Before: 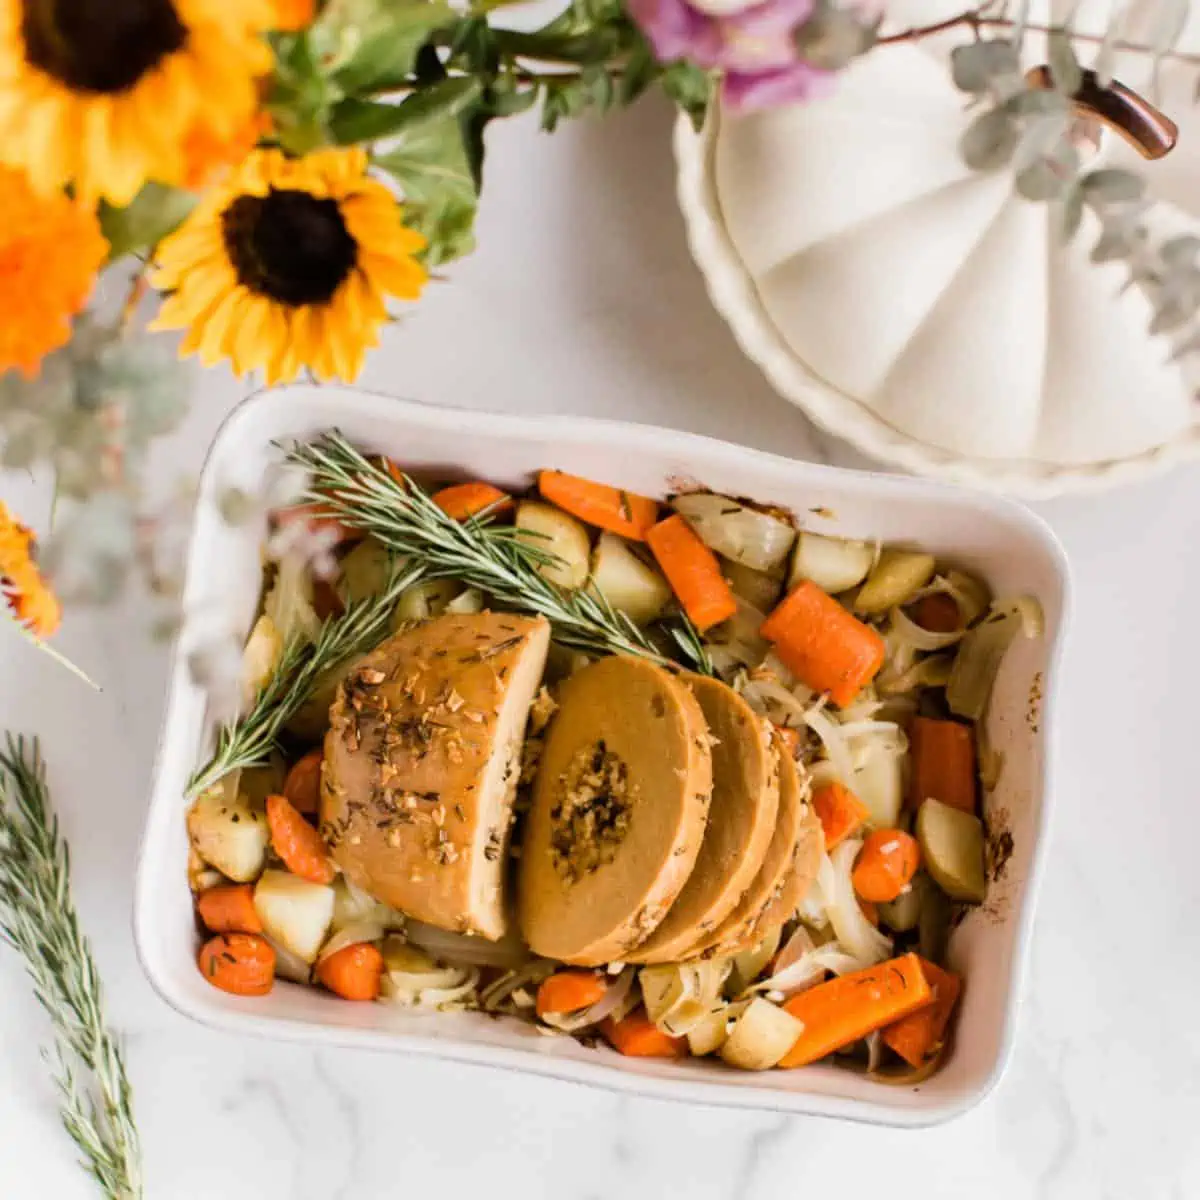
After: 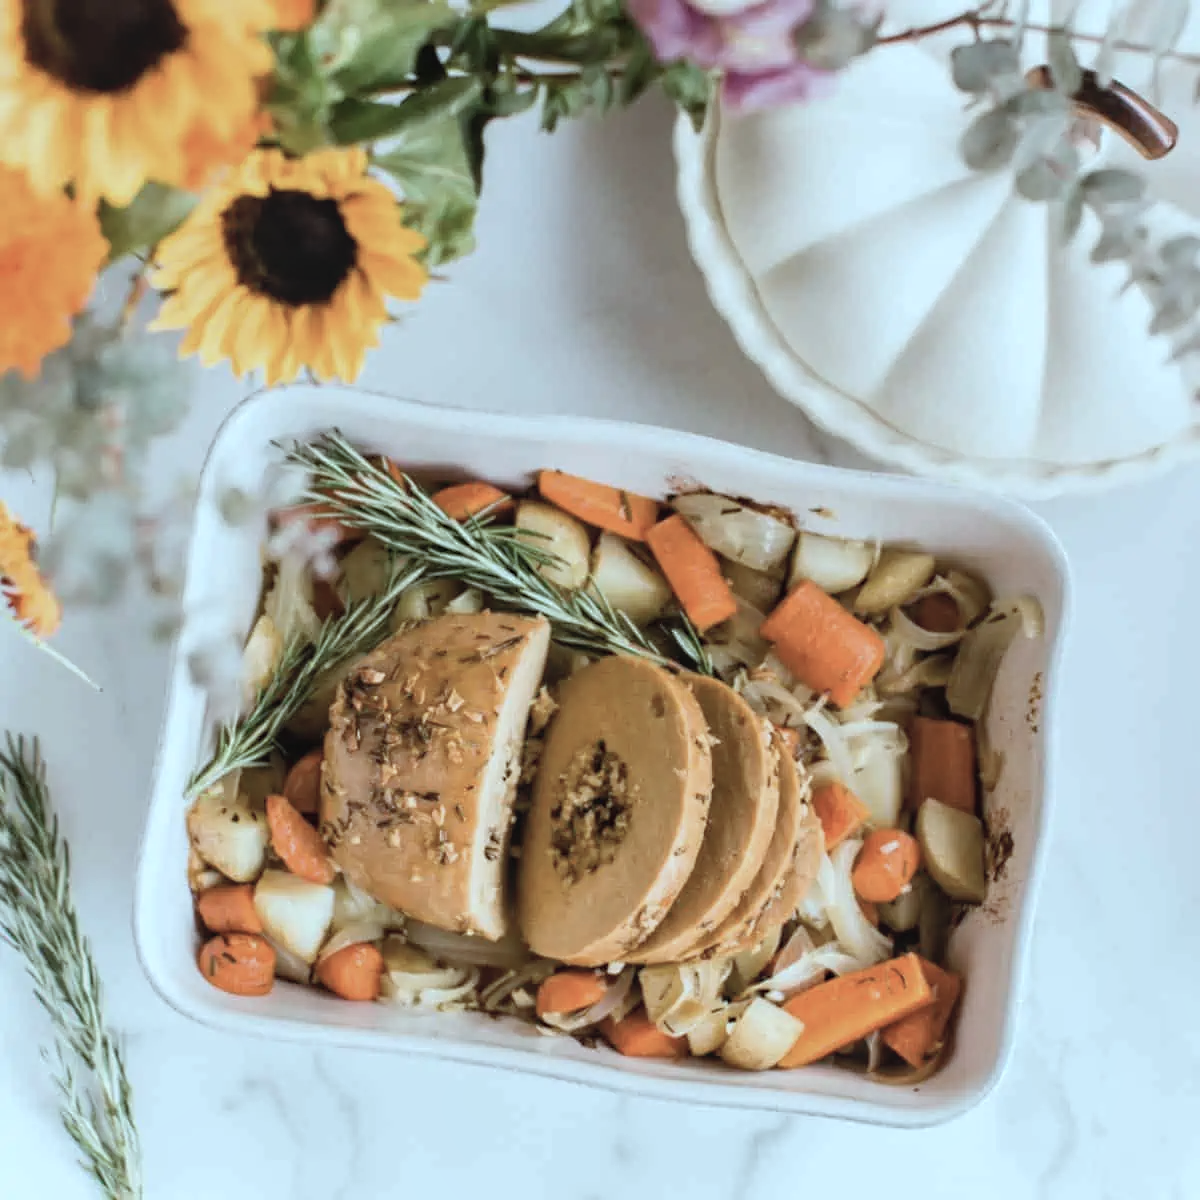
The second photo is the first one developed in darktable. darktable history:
color correction: highlights a* -12.65, highlights b* -17.89, saturation 0.7
local contrast: detail 109%
sharpen: radius 5.313, amount 0.312, threshold 26.021
